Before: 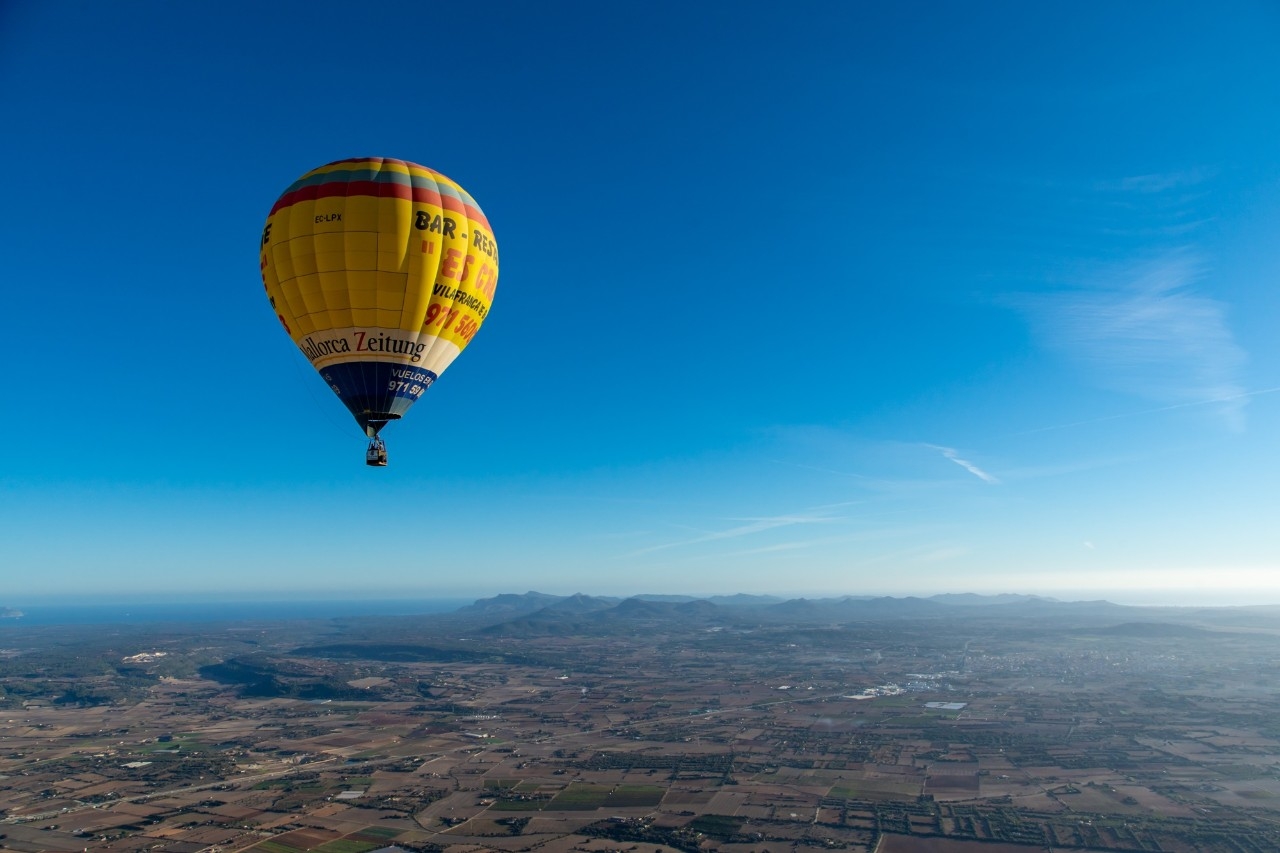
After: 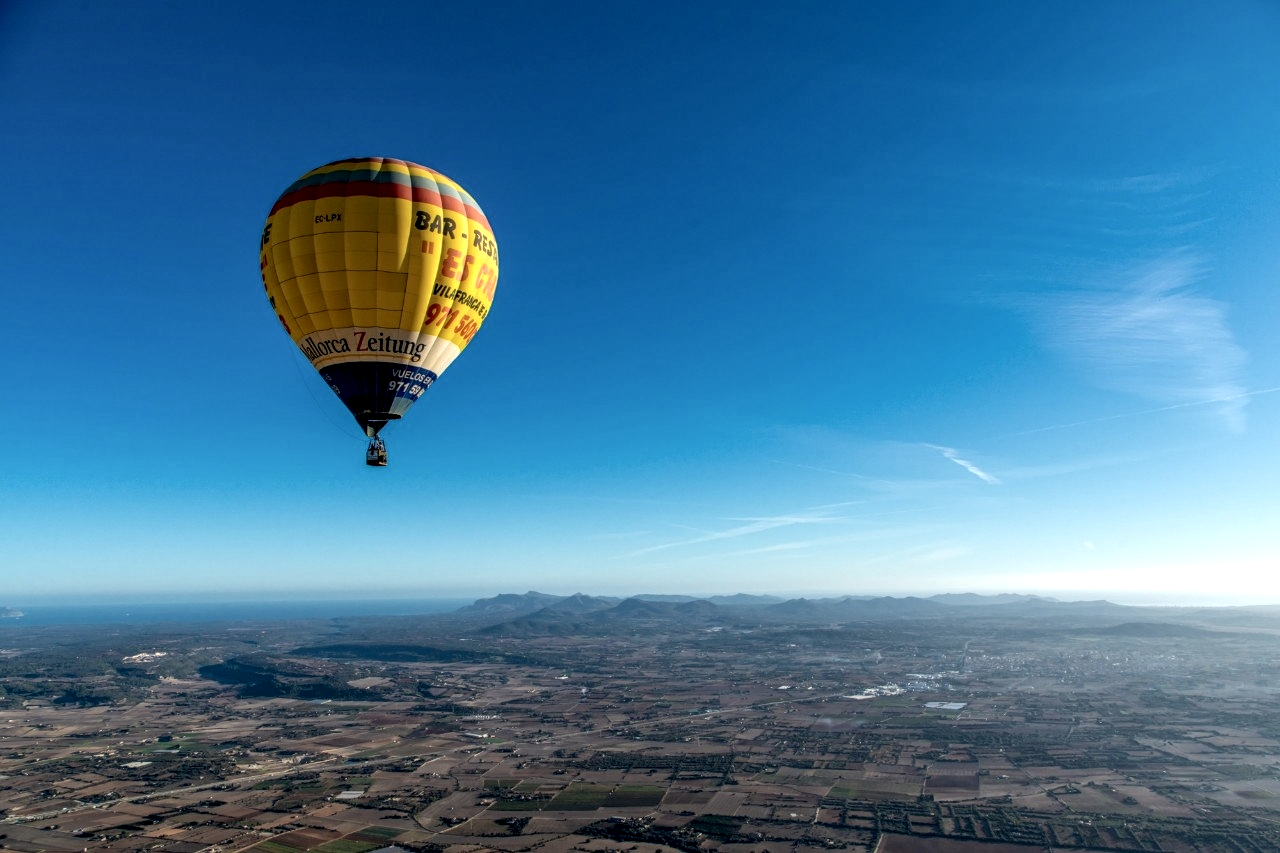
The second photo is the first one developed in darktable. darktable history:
local contrast: detail 160%
contrast brightness saturation: saturation -0.05
